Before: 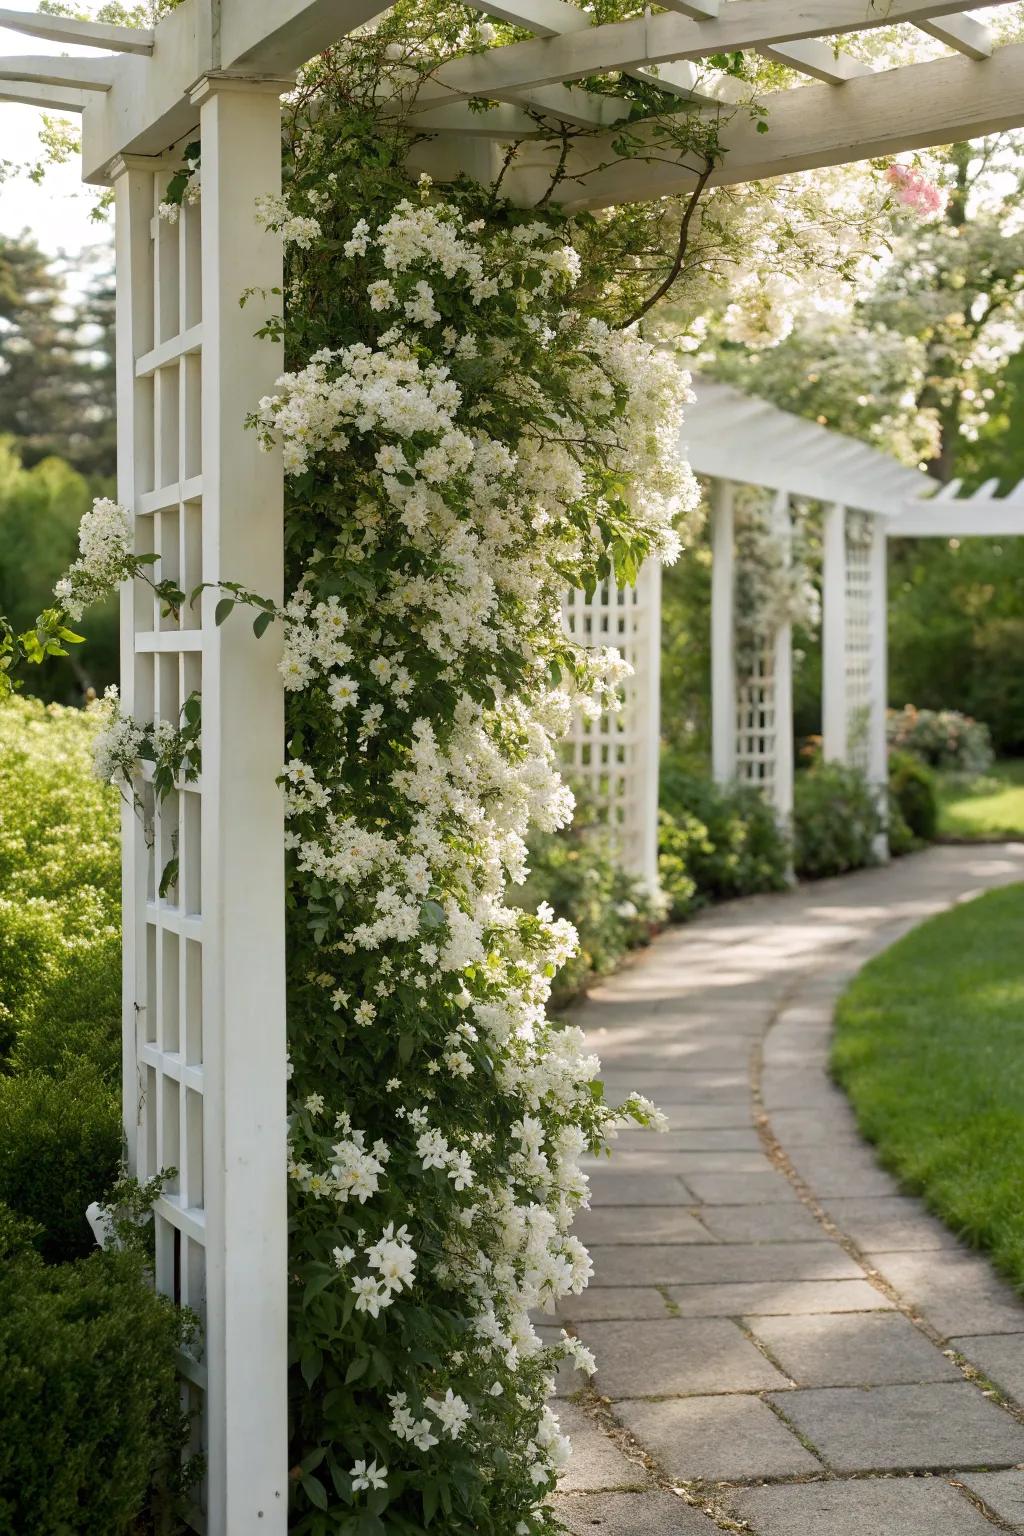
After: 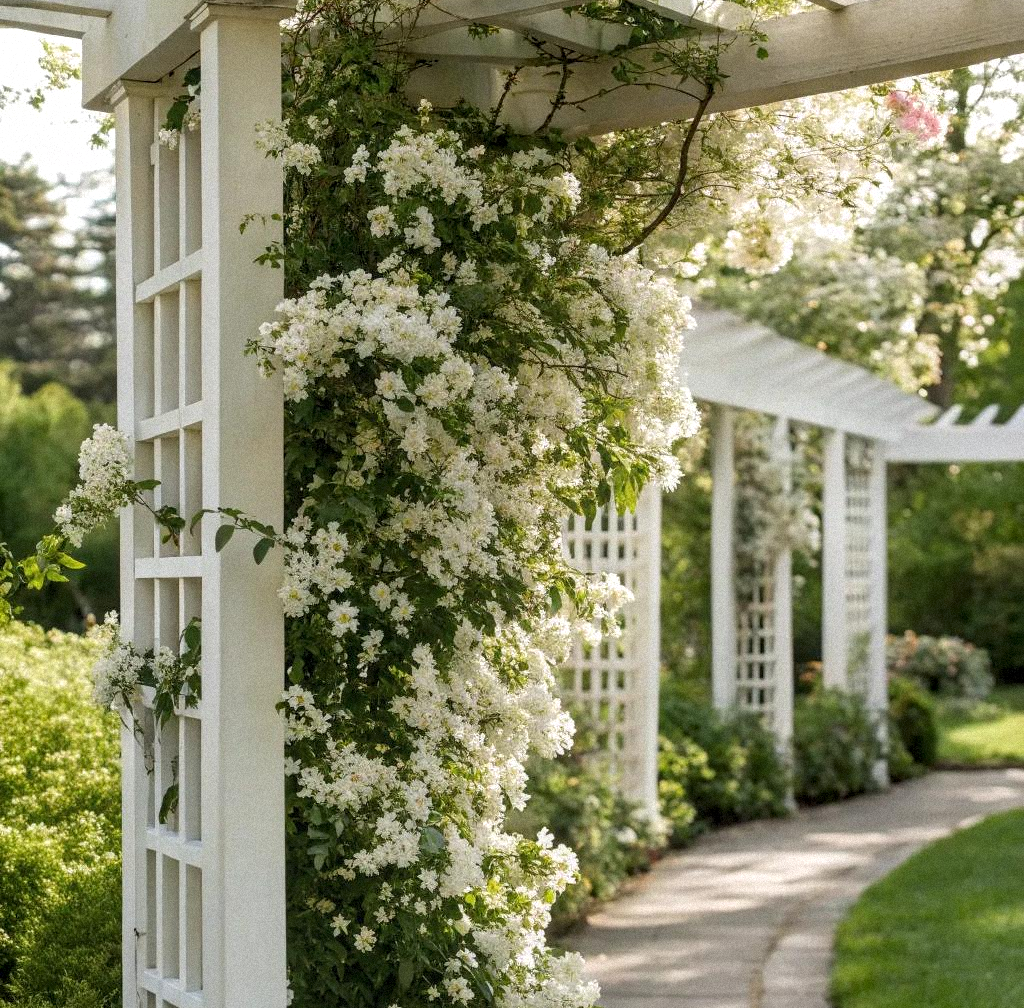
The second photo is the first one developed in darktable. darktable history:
crop and rotate: top 4.848%, bottom 29.503%
grain: mid-tones bias 0%
local contrast: on, module defaults
